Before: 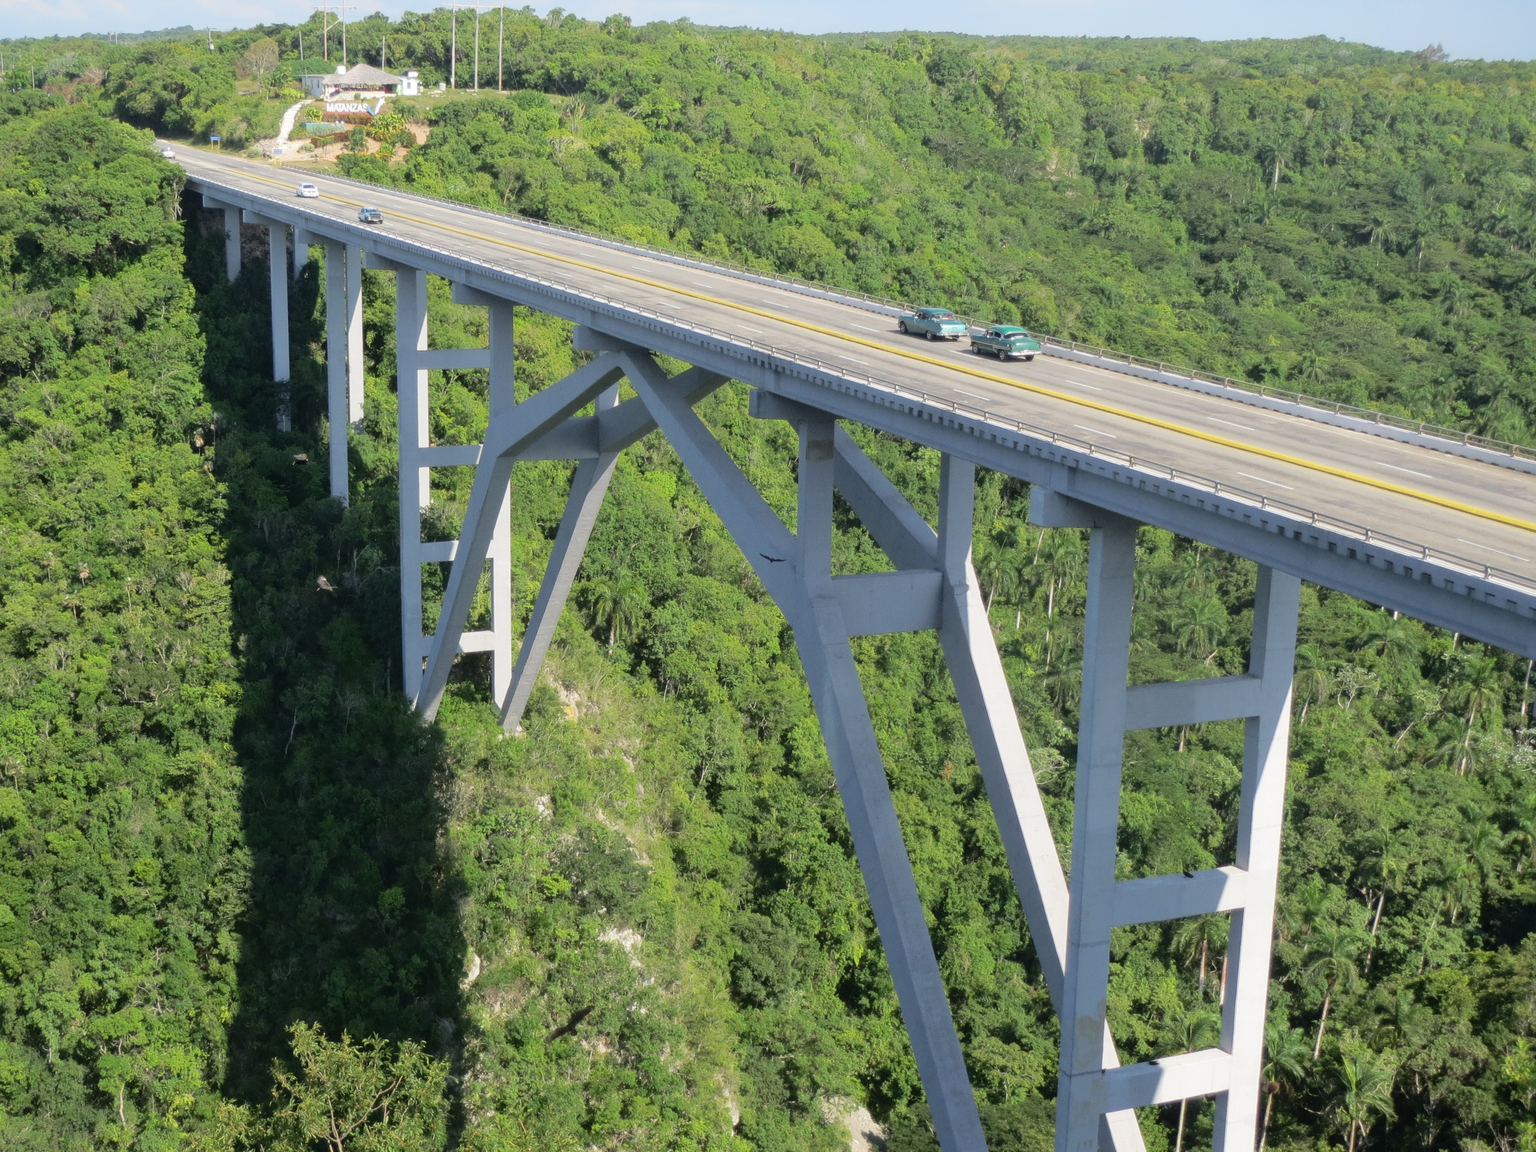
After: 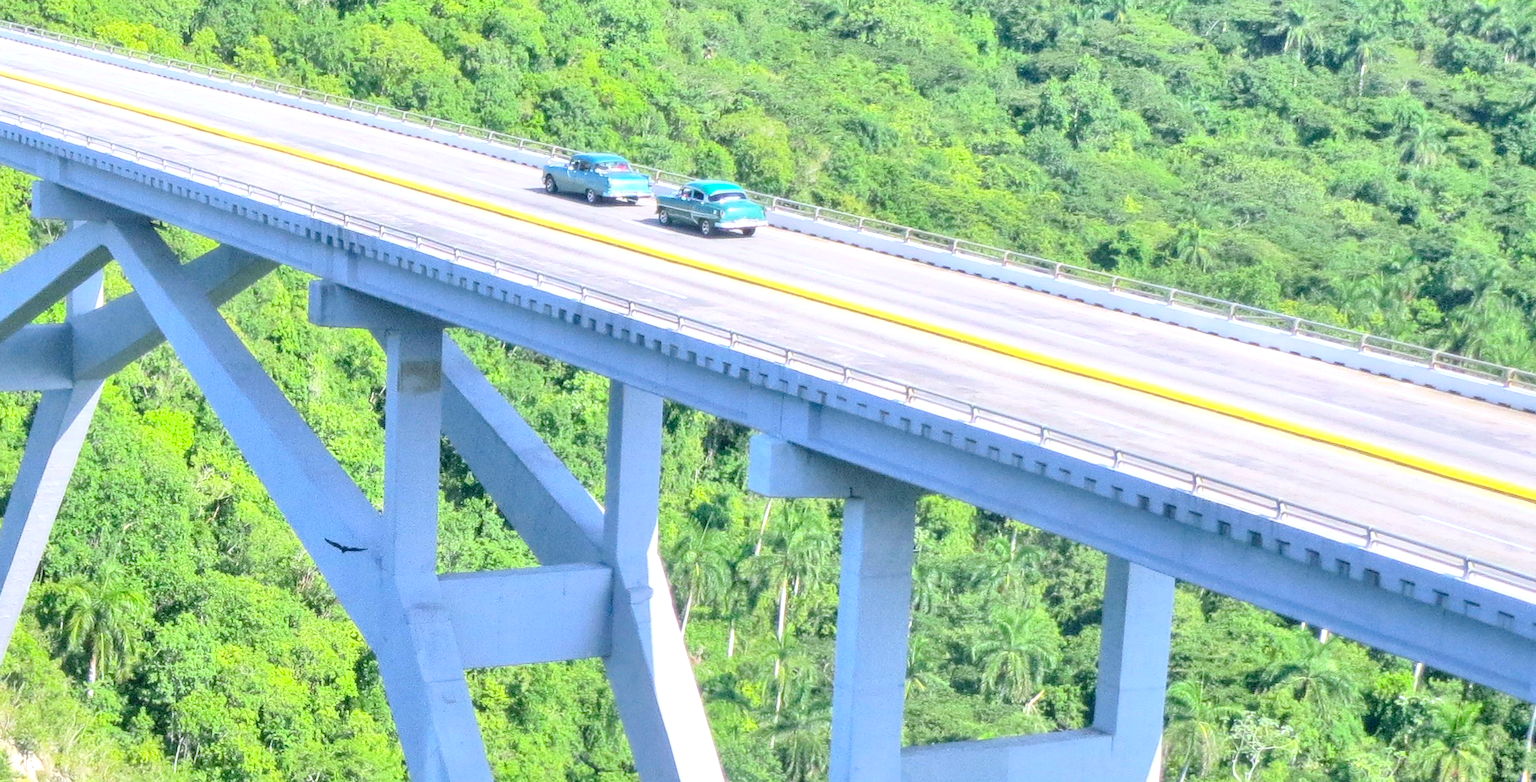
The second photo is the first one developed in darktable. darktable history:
local contrast: on, module defaults
crop: left 36.005%, top 18.293%, right 0.31%, bottom 38.444%
contrast brightness saturation: contrast 0.2, brightness 0.15, saturation 0.14
color balance rgb: shadows lift › chroma 2%, shadows lift › hue 217.2°, power › chroma 0.25%, power › hue 60°, highlights gain › chroma 1.5%, highlights gain › hue 309.6°, global offset › luminance -0.5%, perceptual saturation grading › global saturation 15%, global vibrance 20%
color calibration: illuminant custom, x 0.368, y 0.373, temperature 4330.32 K
tone equalizer: -7 EV 0.15 EV, -6 EV 0.6 EV, -5 EV 1.15 EV, -4 EV 1.33 EV, -3 EV 1.15 EV, -2 EV 0.6 EV, -1 EV 0.15 EV, mask exposure compensation -0.5 EV
exposure: black level correction 0.001, exposure 0.5 EV, compensate exposure bias true, compensate highlight preservation false
